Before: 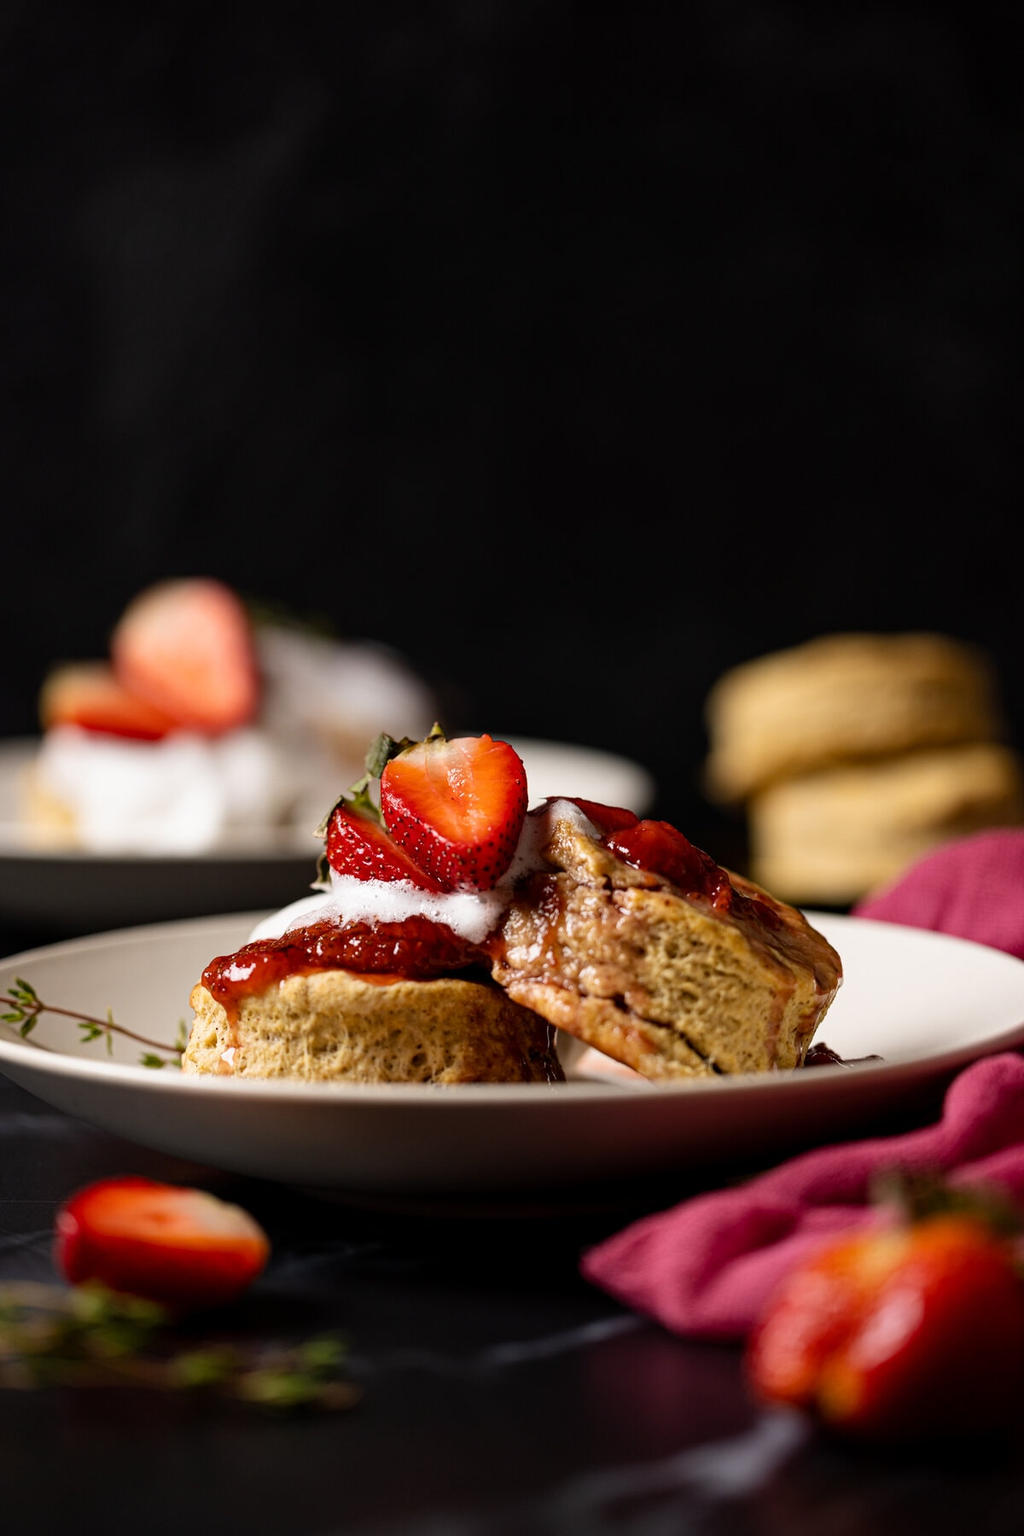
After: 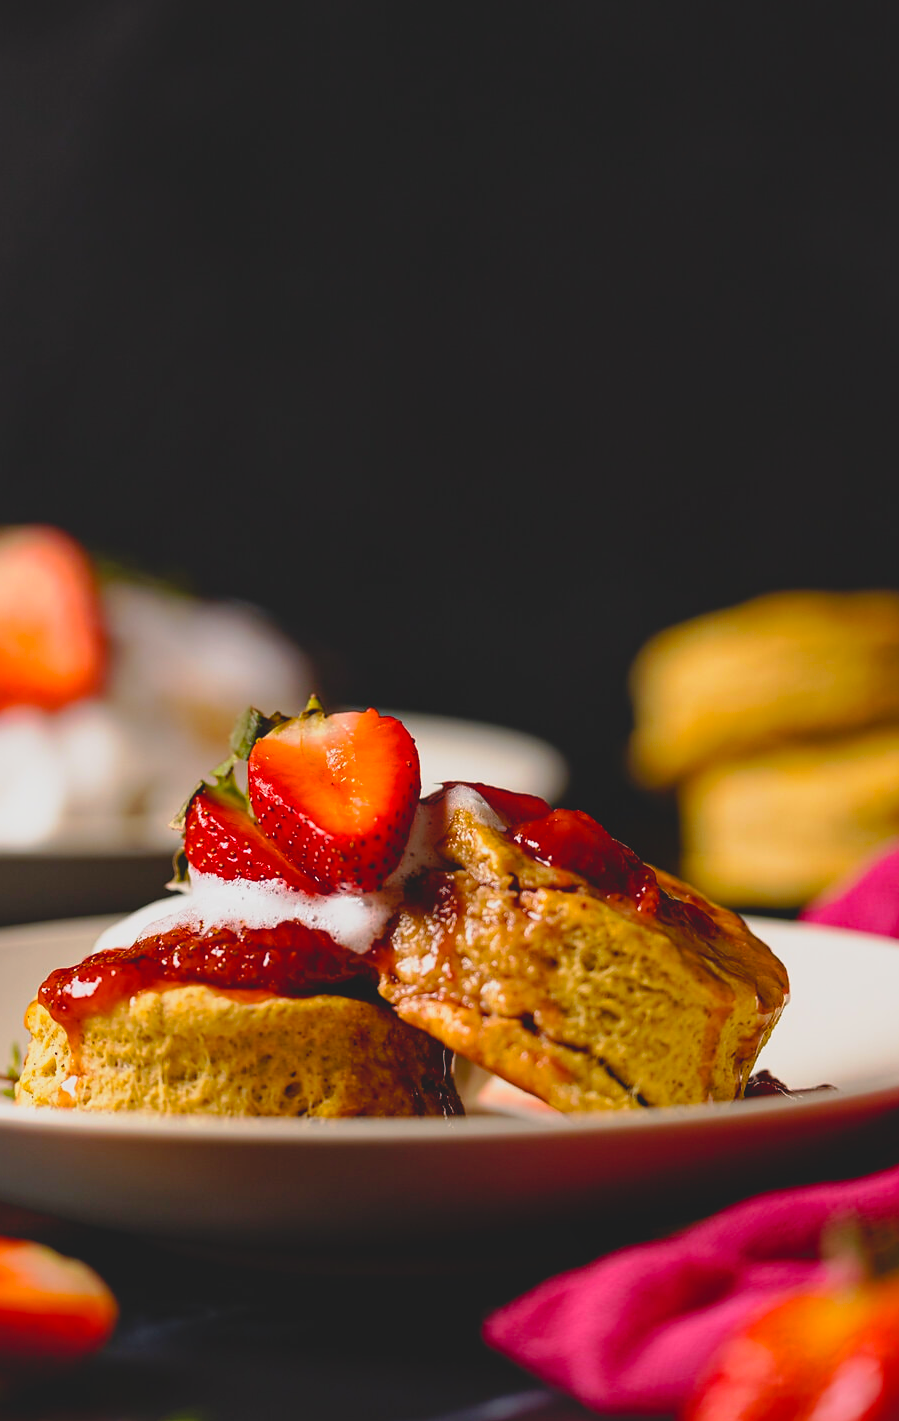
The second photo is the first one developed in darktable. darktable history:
sharpen: radius 1.511, amount 0.361, threshold 1.383
crop: left 16.572%, top 8.475%, right 8.484%, bottom 12.579%
shadows and highlights: shadows 25.92, highlights -25.26
contrast brightness saturation: contrast -0.277
color balance rgb: linear chroma grading › global chroma 14.587%, perceptual saturation grading › global saturation 14.555%, global vibrance 8.056%
tone curve: curves: ch0 [(0, 0) (0.105, 0.068) (0.195, 0.162) (0.283, 0.283) (0.384, 0.404) (0.485, 0.531) (0.638, 0.681) (0.795, 0.879) (1, 0.977)]; ch1 [(0, 0) (0.161, 0.092) (0.35, 0.33) (0.379, 0.401) (0.456, 0.469) (0.498, 0.506) (0.521, 0.549) (0.58, 0.624) (0.635, 0.671) (1, 1)]; ch2 [(0, 0) (0.371, 0.362) (0.437, 0.437) (0.483, 0.484) (0.53, 0.515) (0.56, 0.58) (0.622, 0.606) (1, 1)], preserve colors none
